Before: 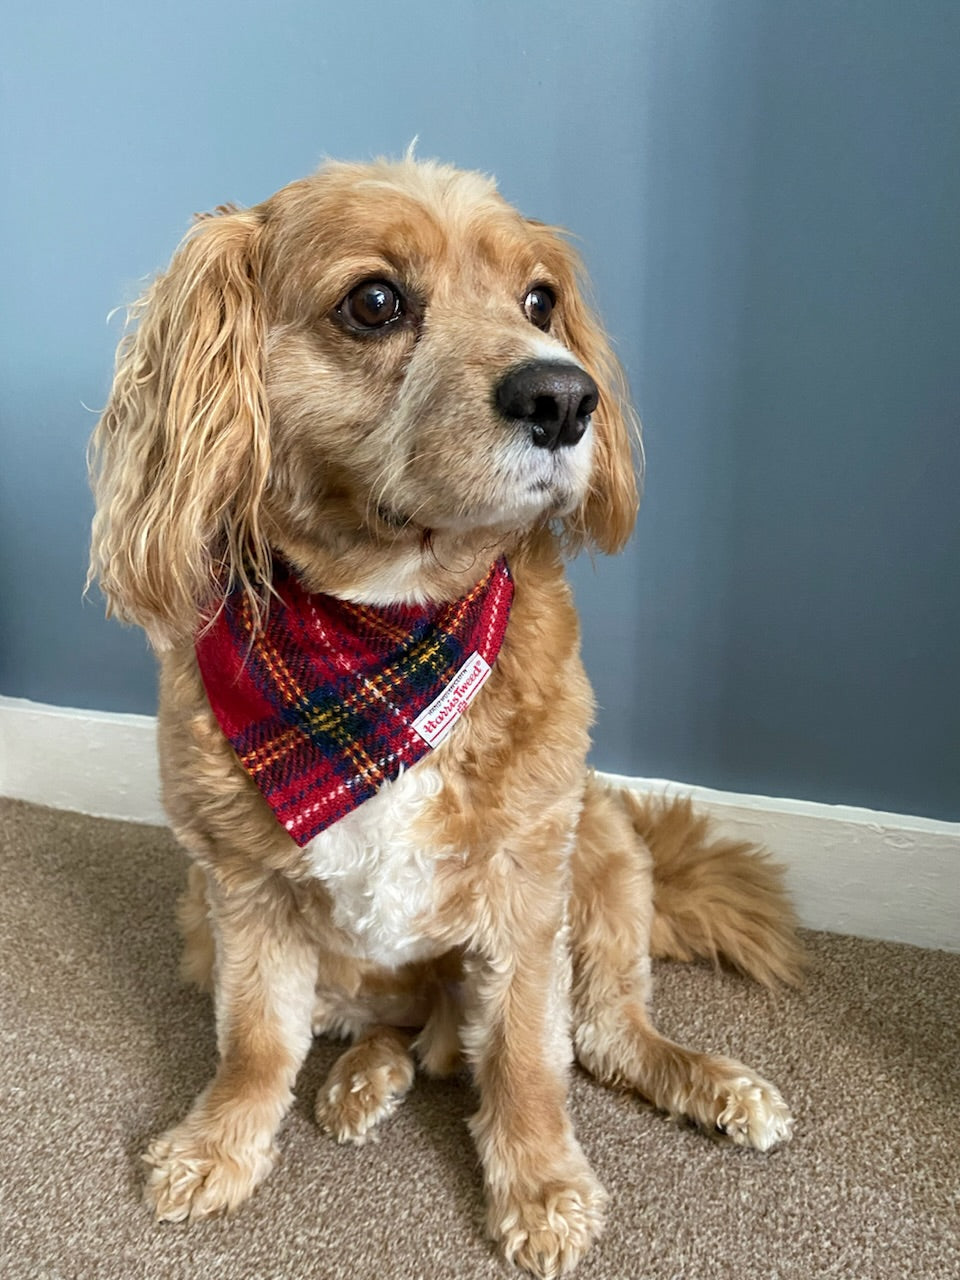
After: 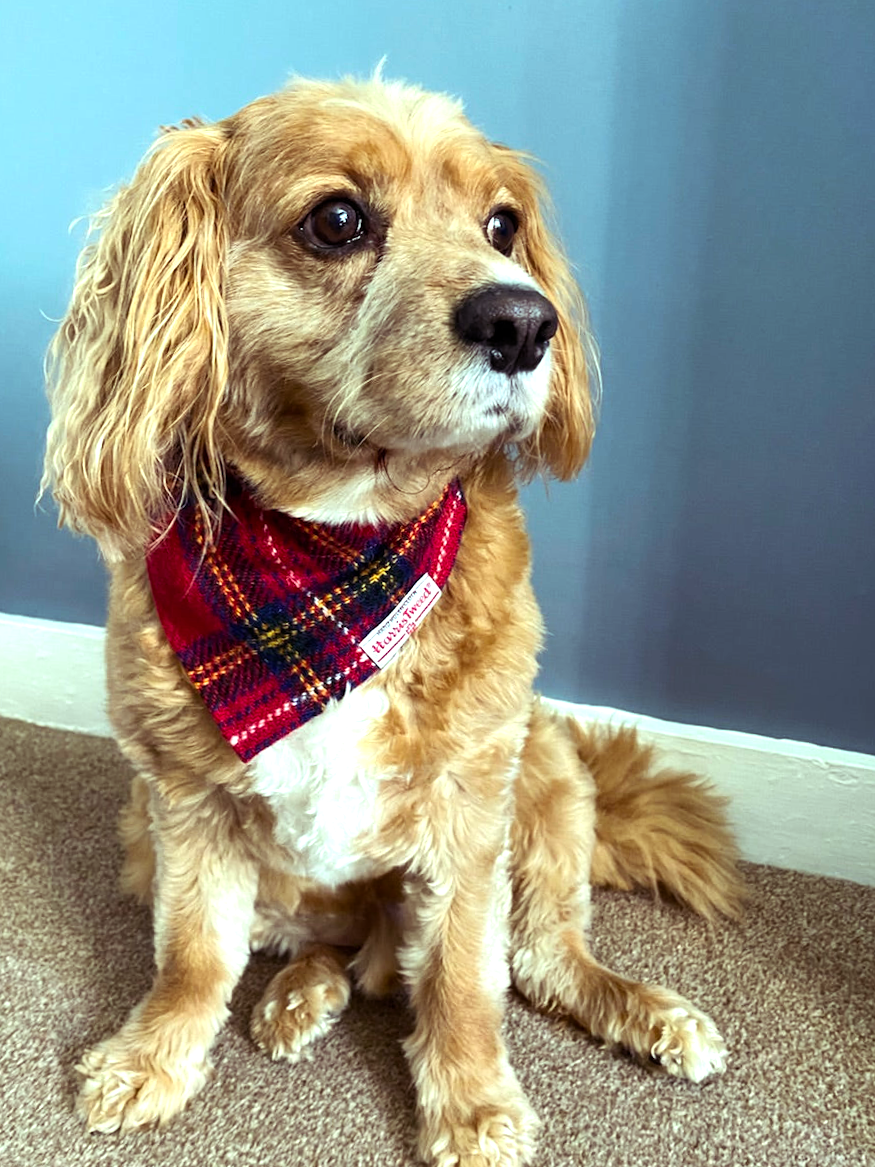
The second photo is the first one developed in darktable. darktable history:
crop and rotate: angle -1.96°, left 3.097%, top 4.154%, right 1.586%, bottom 0.529%
tone equalizer: -8 EV -0.417 EV, -7 EV -0.389 EV, -6 EV -0.333 EV, -5 EV -0.222 EV, -3 EV 0.222 EV, -2 EV 0.333 EV, -1 EV 0.389 EV, +0 EV 0.417 EV, edges refinement/feathering 500, mask exposure compensation -1.57 EV, preserve details no
color balance rgb: shadows lift › luminance 0.49%, shadows lift › chroma 6.83%, shadows lift › hue 300.29°, power › hue 208.98°, highlights gain › luminance 20.24%, highlights gain › chroma 2.73%, highlights gain › hue 173.85°, perceptual saturation grading › global saturation 18.05%
